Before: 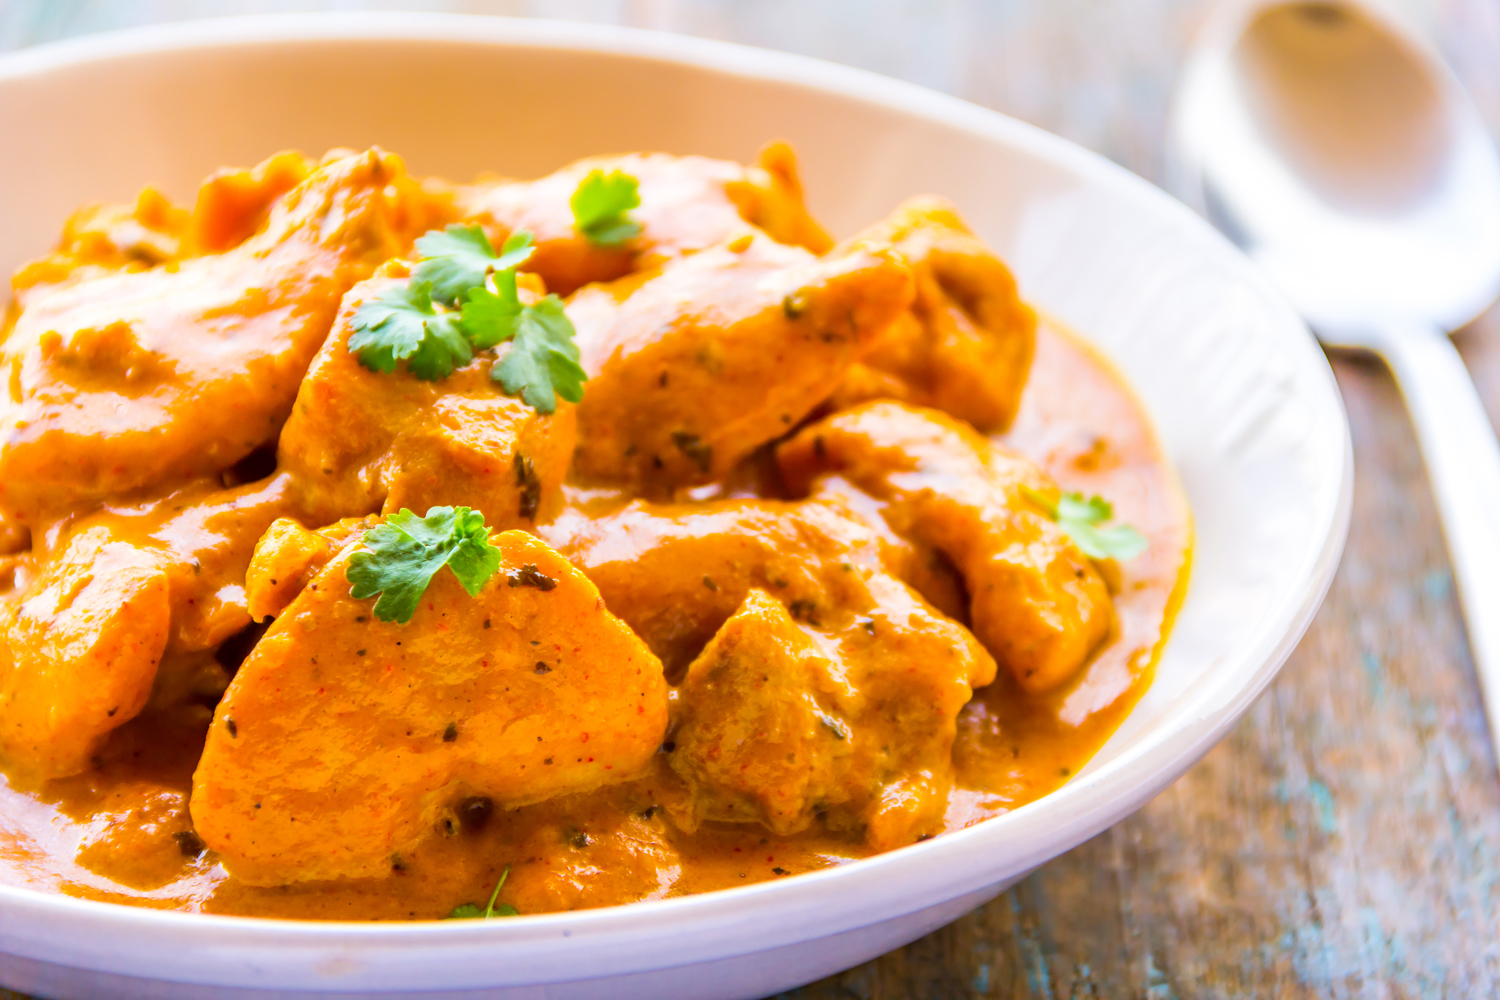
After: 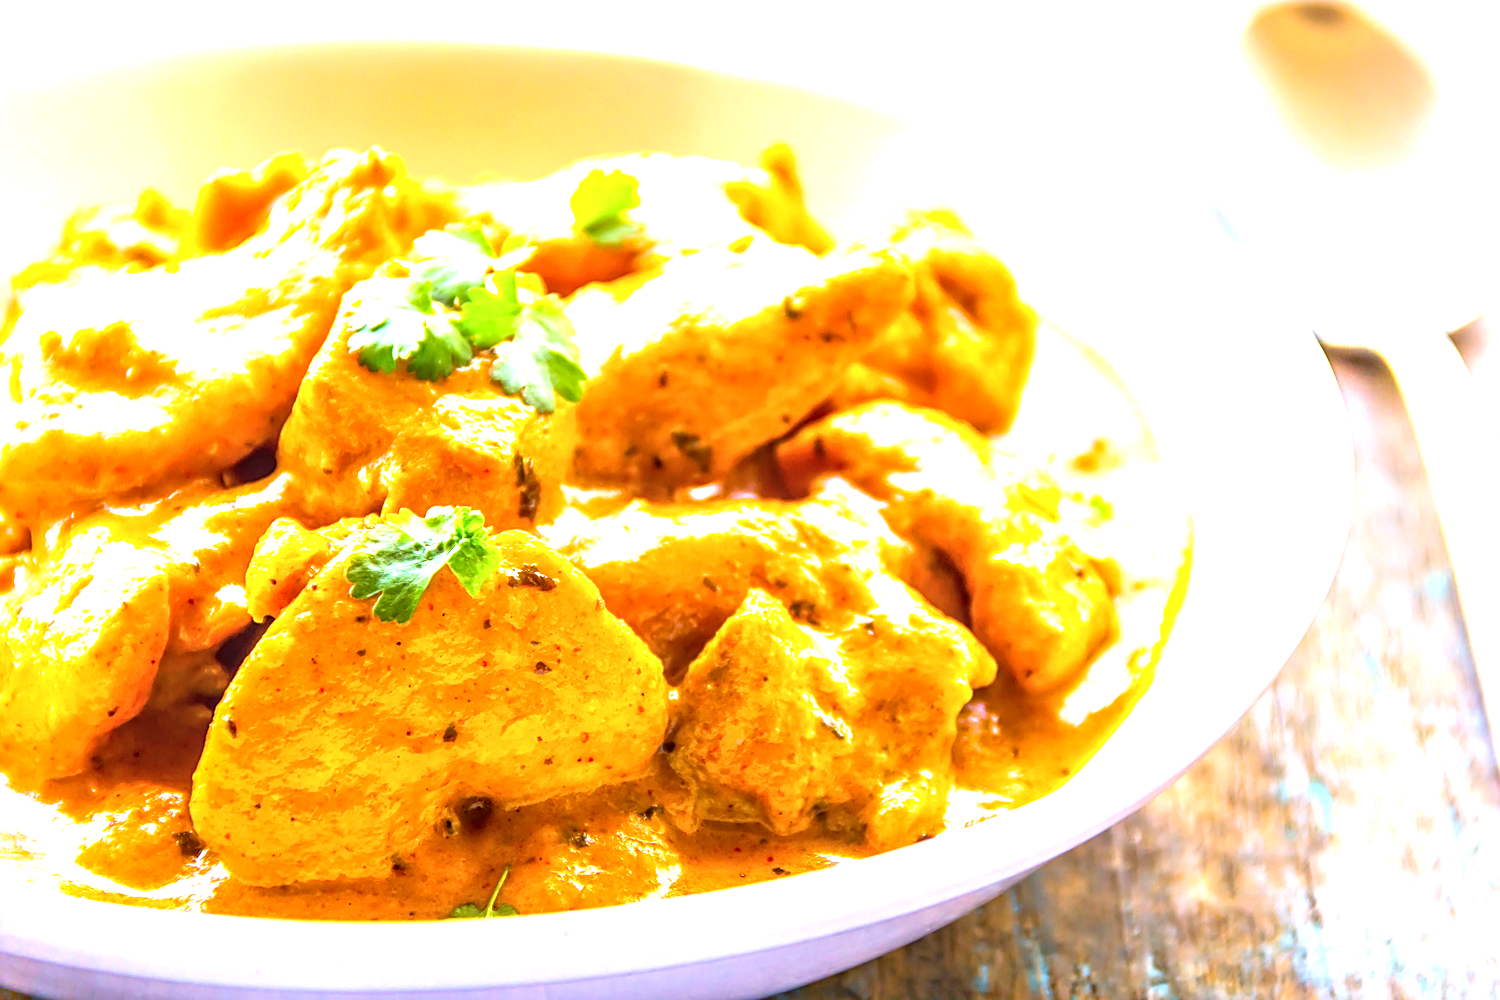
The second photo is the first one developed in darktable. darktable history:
sharpen: on, module defaults
exposure: black level correction 0, exposure 1.173 EV, compensate highlight preservation false
local contrast: on, module defaults
